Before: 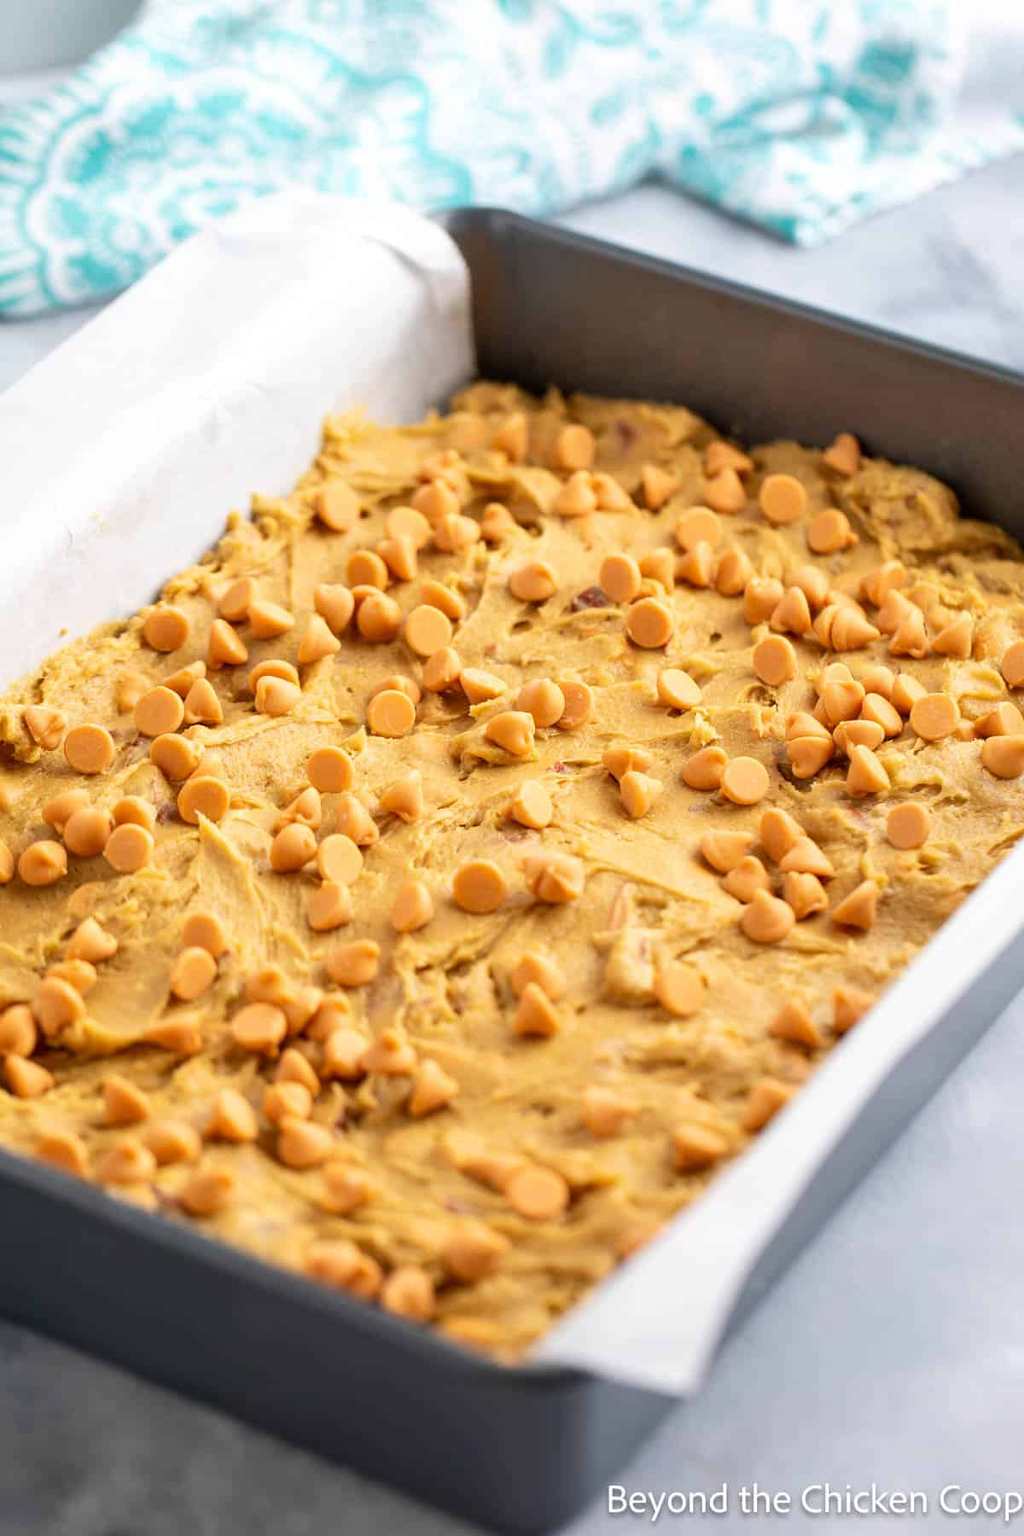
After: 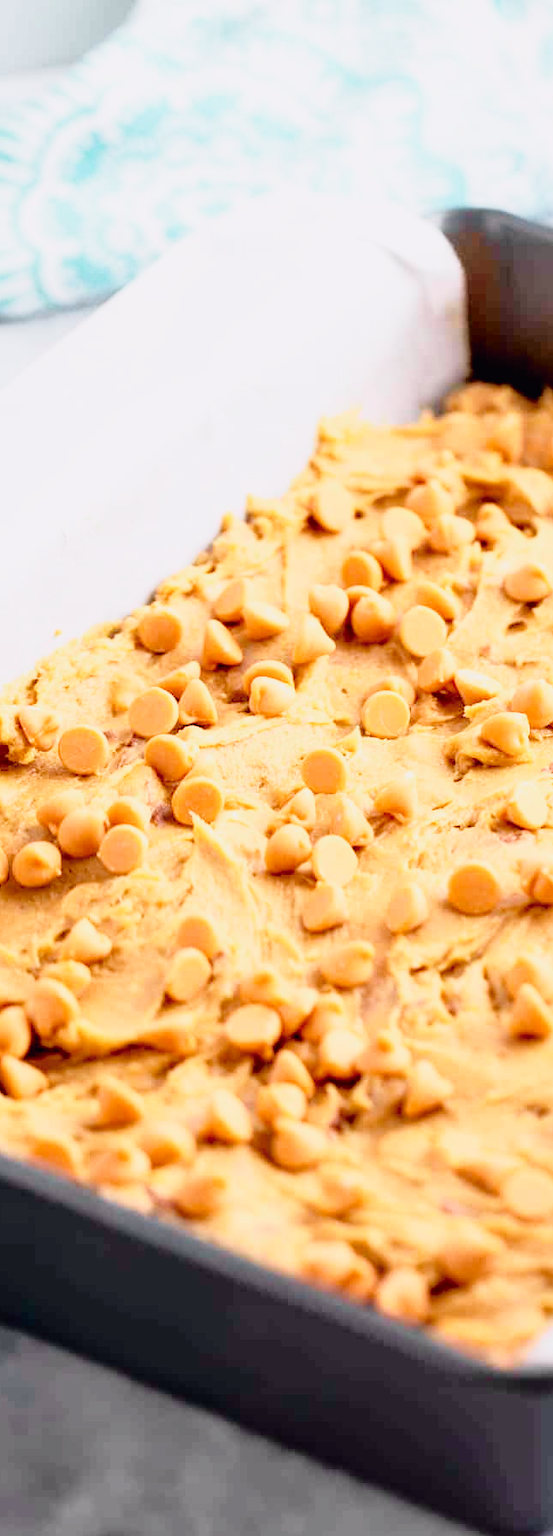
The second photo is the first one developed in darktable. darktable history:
crop: left 0.639%, right 45.352%, bottom 0.085%
exposure: black level correction 0.001, exposure 0.5 EV, compensate highlight preservation false
filmic rgb: black relative exposure -7.77 EV, white relative exposure 4.35 EV, threshold 5.98 EV, hardness 3.76, latitude 50.25%, contrast 1.101, preserve chrominance no, color science v4 (2020), contrast in shadows soft, enable highlight reconstruction true
tone curve: curves: ch0 [(0, 0.009) (0.105, 0.08) (0.195, 0.18) (0.283, 0.316) (0.384, 0.434) (0.485, 0.531) (0.638, 0.69) (0.81, 0.872) (1, 0.977)]; ch1 [(0, 0) (0.161, 0.092) (0.35, 0.33) (0.379, 0.401) (0.456, 0.469) (0.498, 0.502) (0.52, 0.536) (0.586, 0.617) (0.635, 0.655) (1, 1)]; ch2 [(0, 0) (0.371, 0.362) (0.437, 0.437) (0.483, 0.484) (0.53, 0.515) (0.56, 0.571) (0.622, 0.606) (1, 1)], color space Lab, independent channels, preserve colors none
